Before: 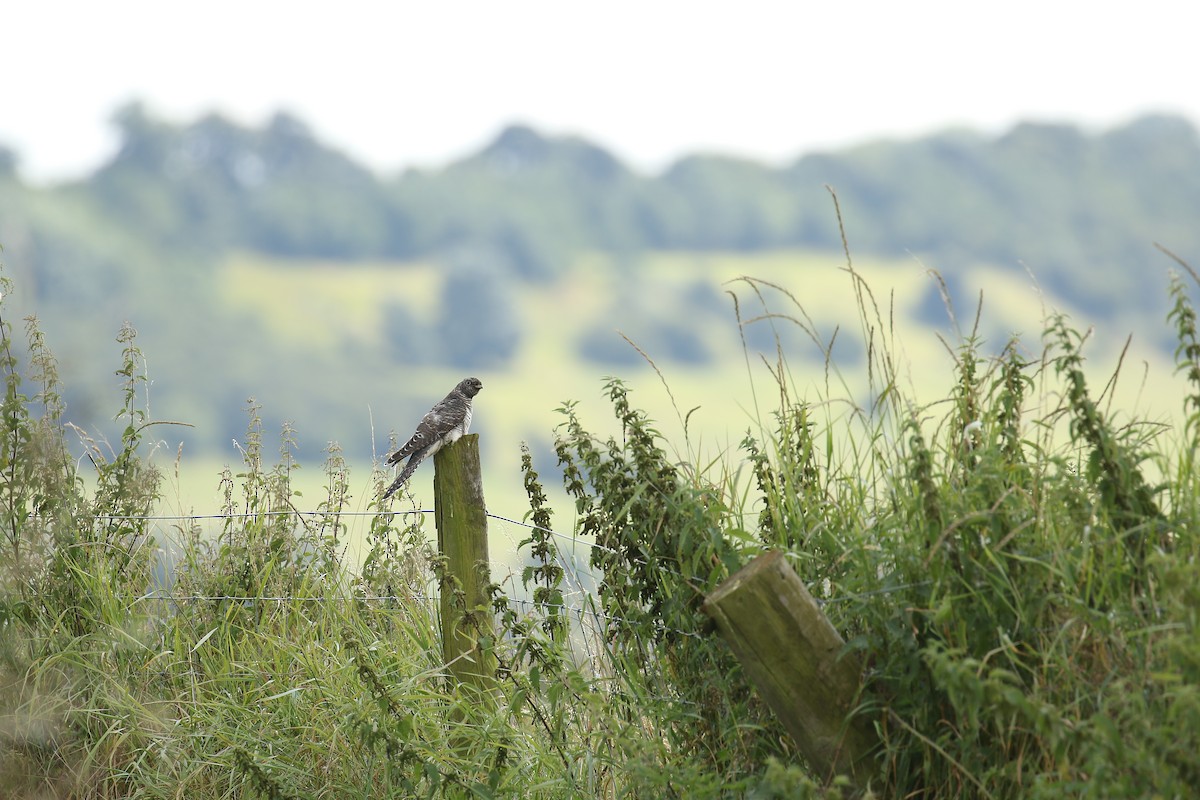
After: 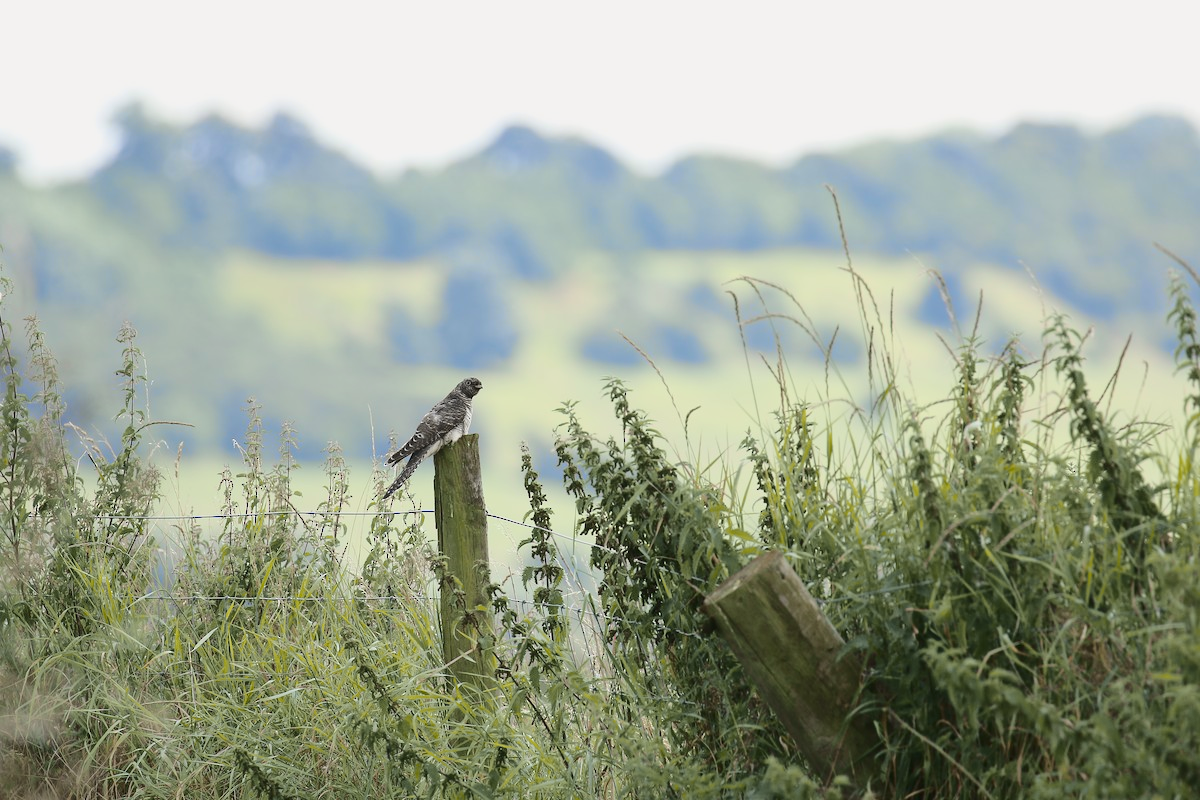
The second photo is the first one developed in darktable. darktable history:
tone curve: curves: ch0 [(0, 0) (0.23, 0.189) (0.486, 0.52) (0.822, 0.825) (0.994, 0.955)]; ch1 [(0, 0) (0.226, 0.261) (0.379, 0.442) (0.469, 0.468) (0.495, 0.498) (0.514, 0.509) (0.561, 0.603) (0.59, 0.656) (1, 1)]; ch2 [(0, 0) (0.269, 0.299) (0.459, 0.43) (0.498, 0.5) (0.523, 0.52) (0.586, 0.569) (0.635, 0.617) (0.659, 0.681) (0.718, 0.764) (1, 1)], color space Lab, independent channels, preserve colors none
shadows and highlights: shadows 2.55, highlights -18.82, soften with gaussian
